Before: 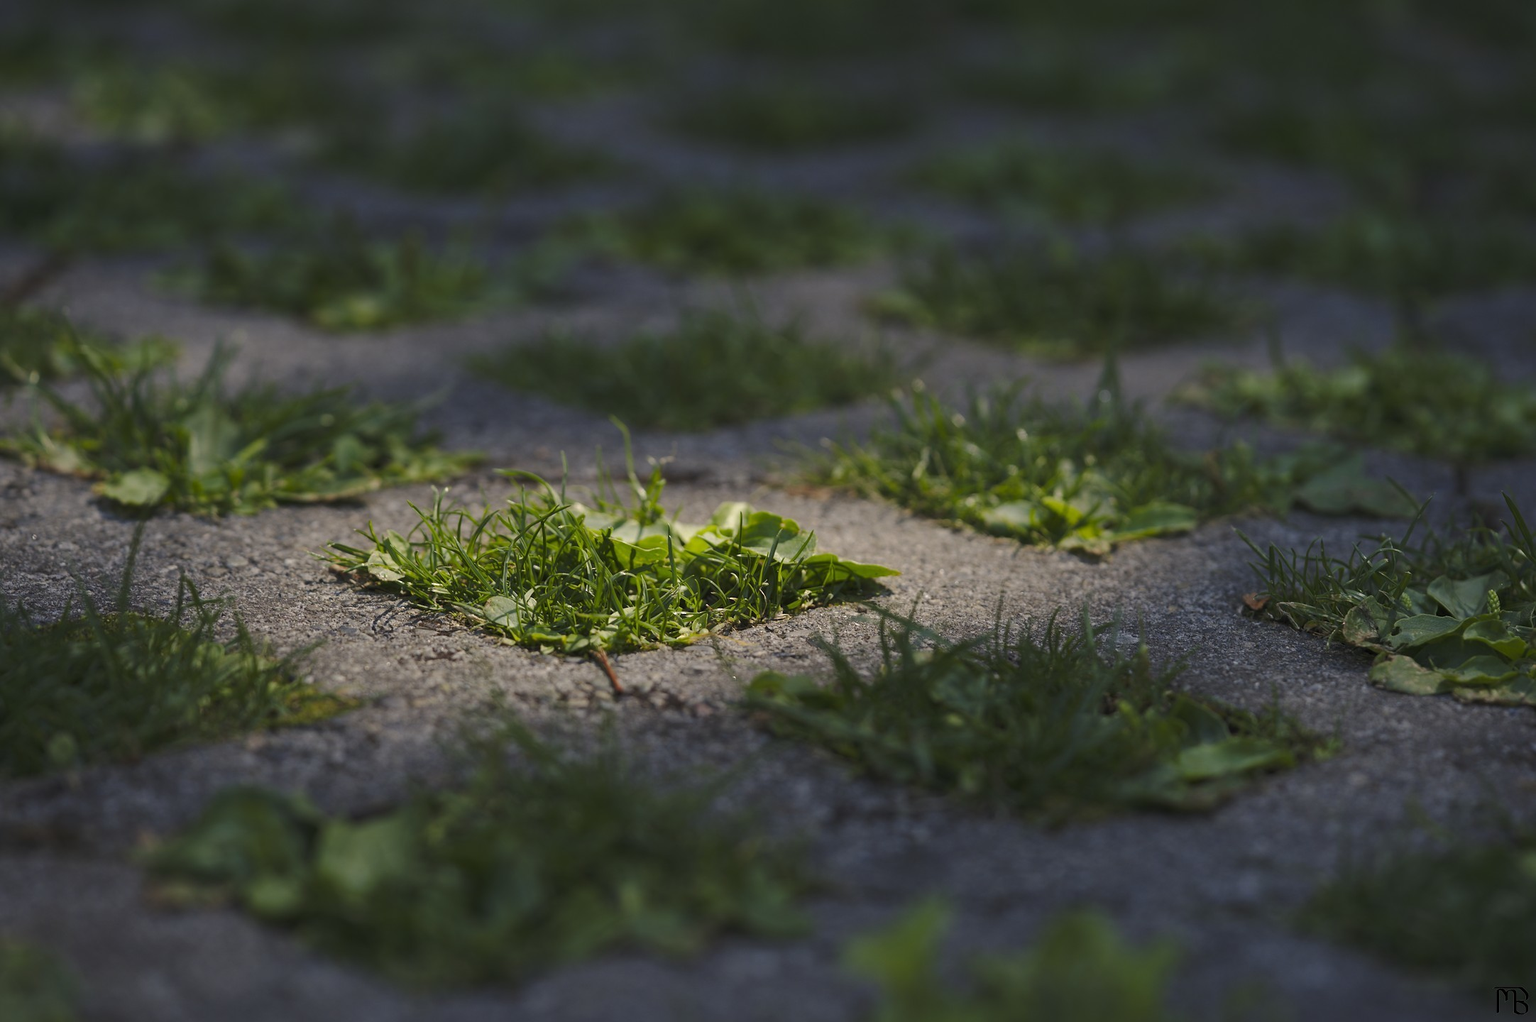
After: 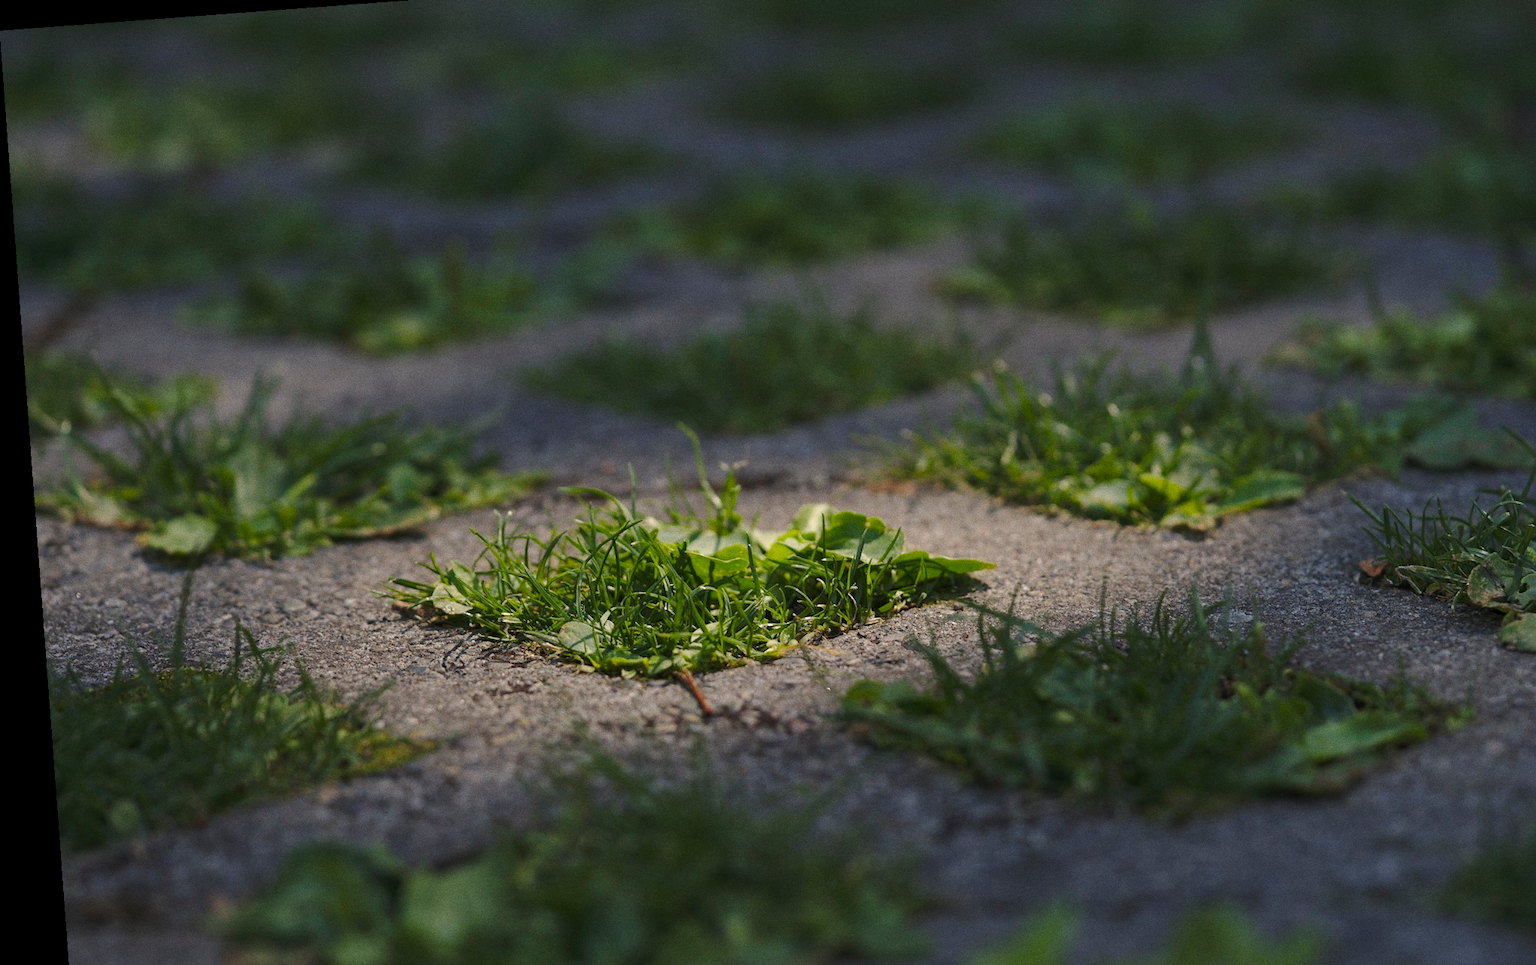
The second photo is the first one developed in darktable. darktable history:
shadows and highlights: shadows 20.91, highlights -82.73, soften with gaussian
crop: top 7.49%, right 9.717%, bottom 11.943%
rotate and perspective: rotation -4.25°, automatic cropping off
grain: coarseness 0.09 ISO
